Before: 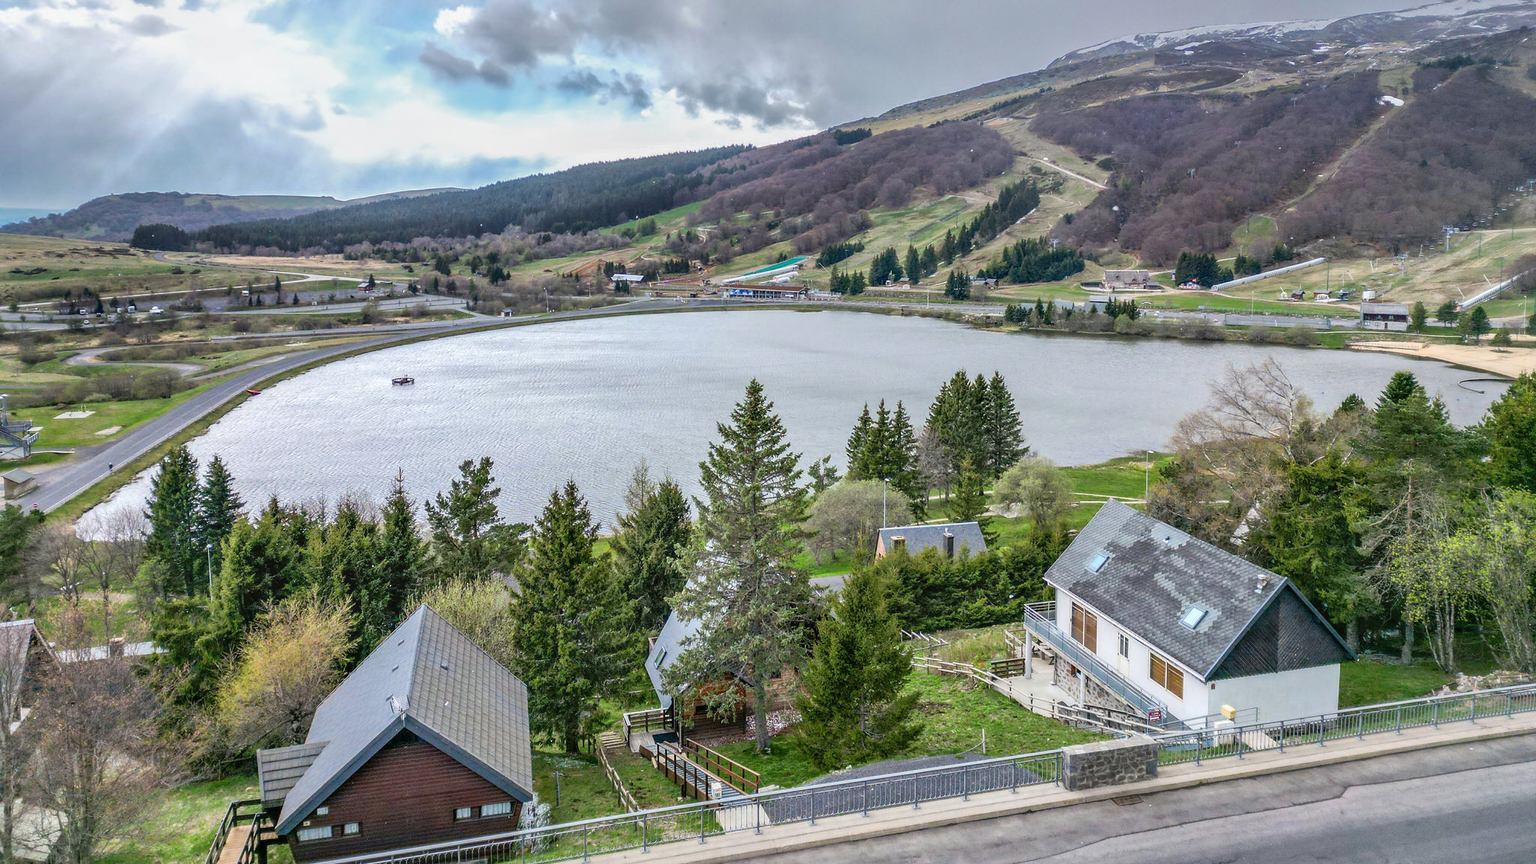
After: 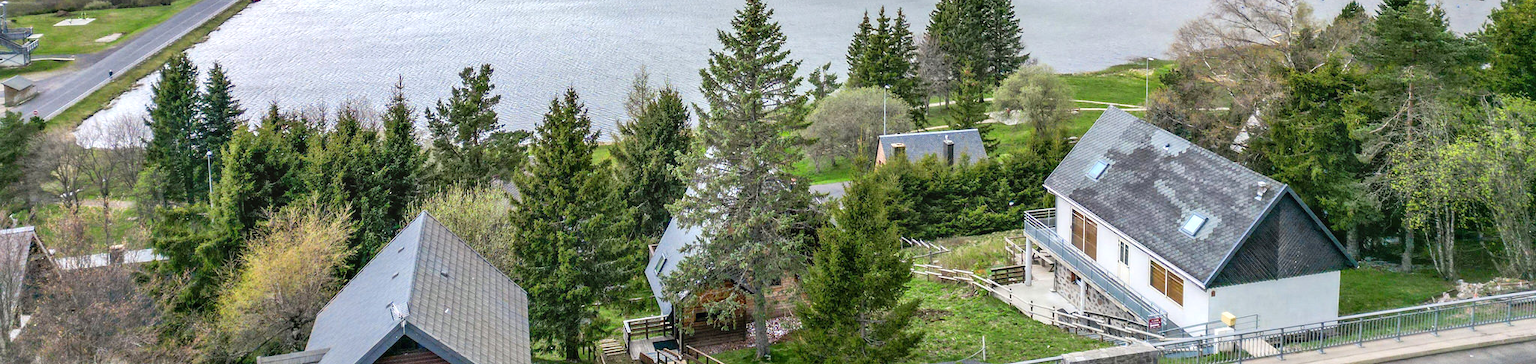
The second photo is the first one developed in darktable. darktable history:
crop: top 45.551%, bottom 12.262%
exposure: exposure 0.2 EV, compensate highlight preservation false
